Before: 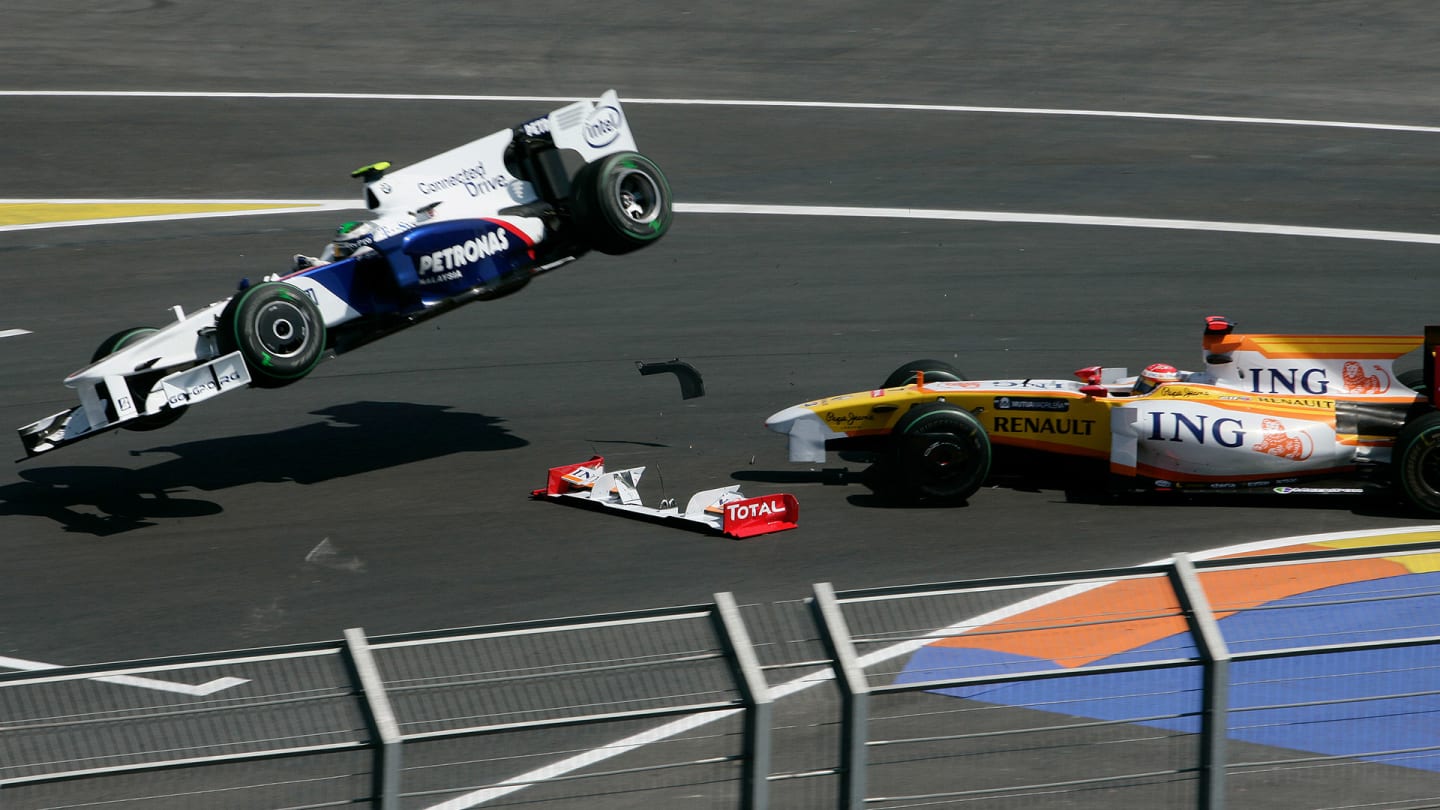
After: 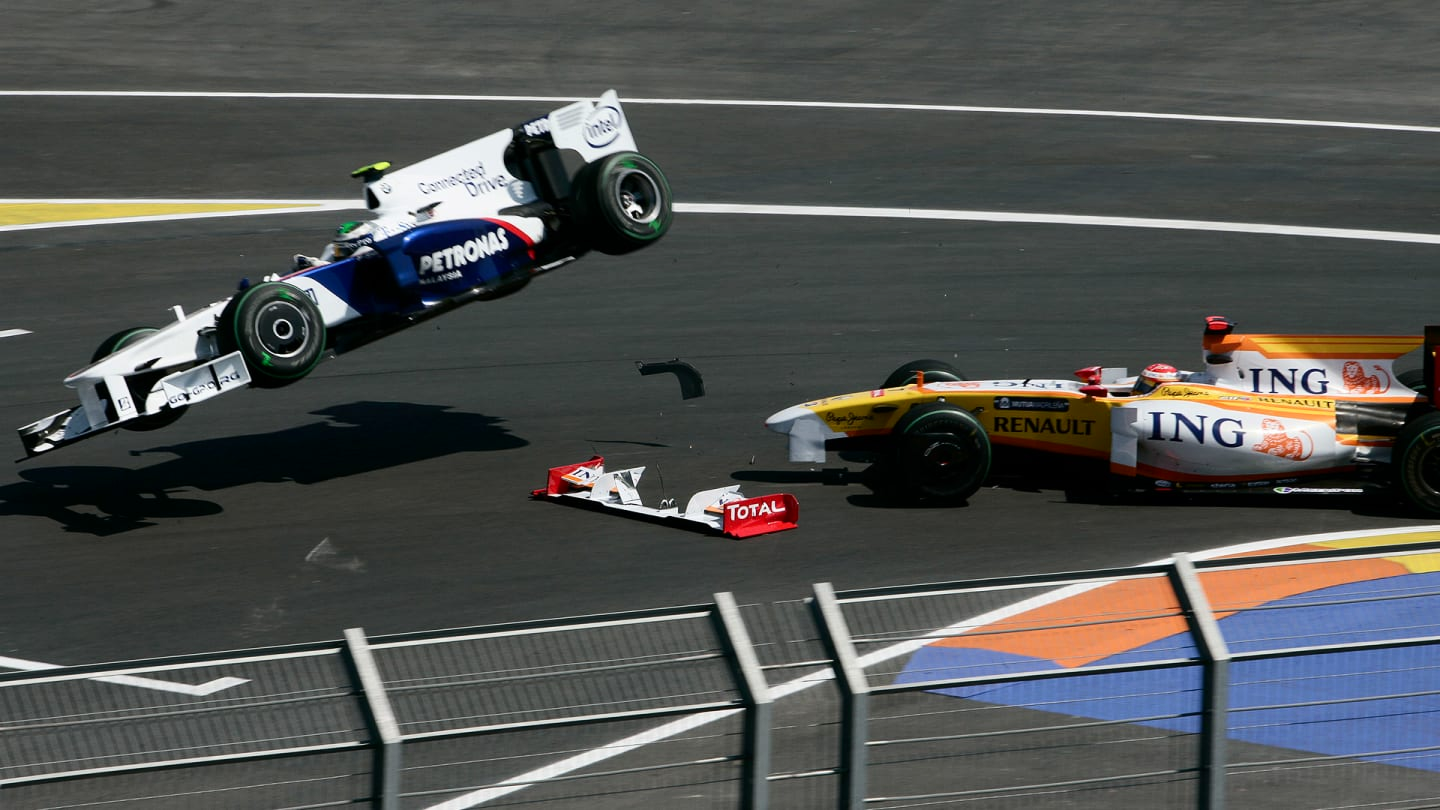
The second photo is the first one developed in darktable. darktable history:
contrast brightness saturation: contrast 0.143
